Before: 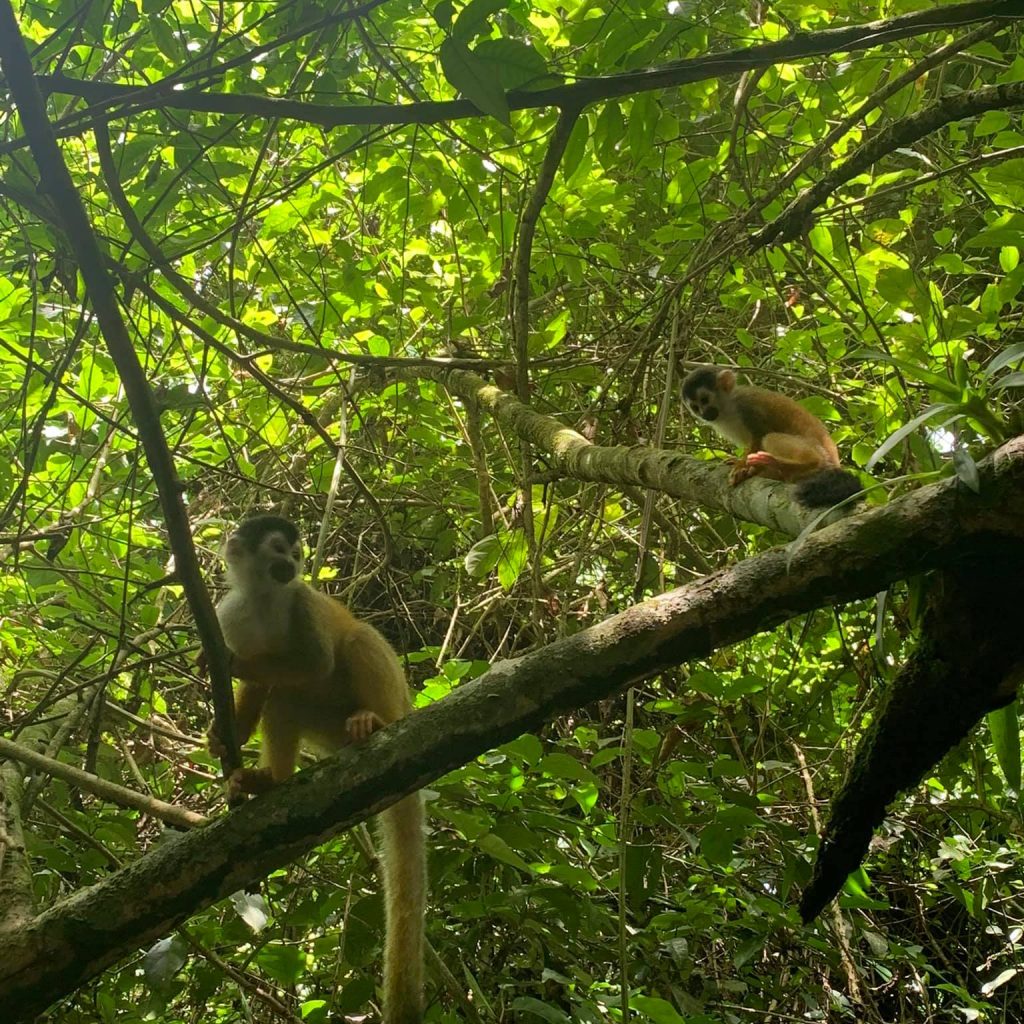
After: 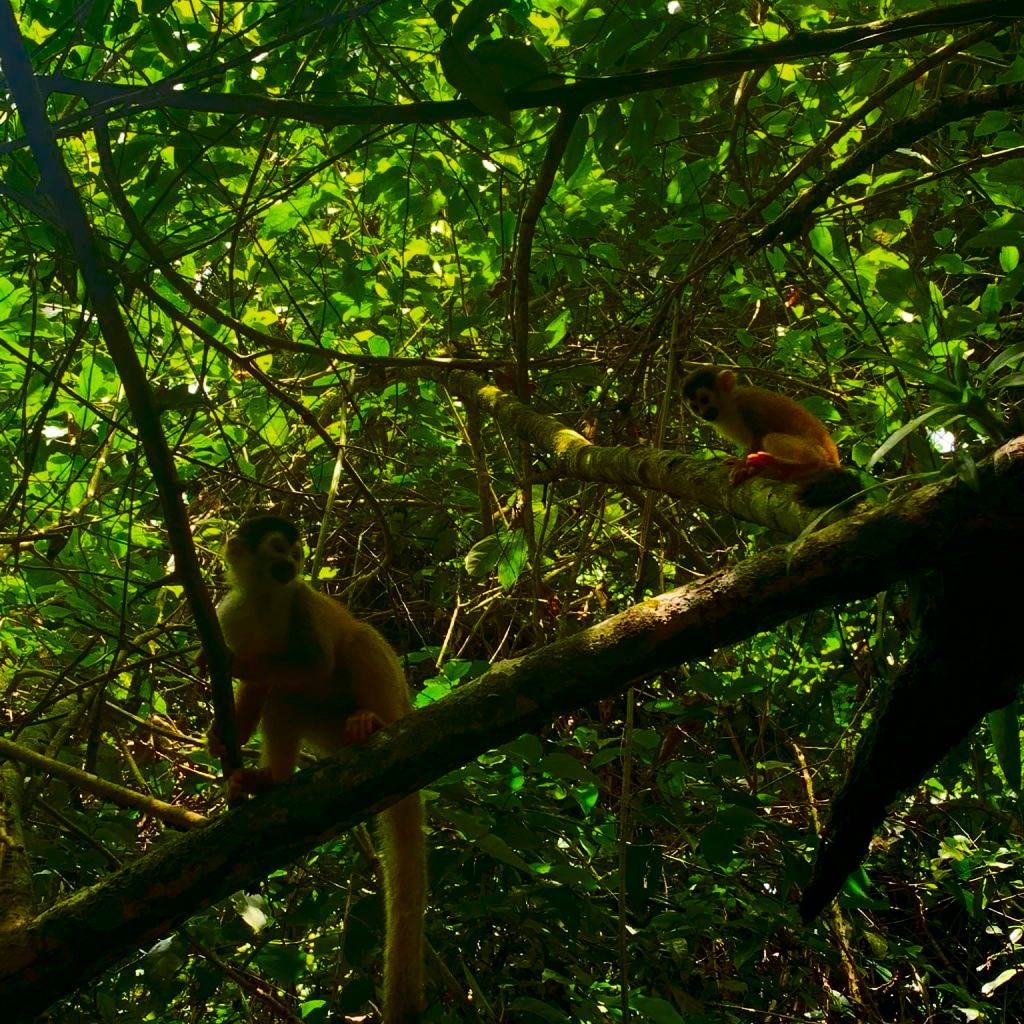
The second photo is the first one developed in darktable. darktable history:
color balance rgb: linear chroma grading › global chroma 15.611%, perceptual saturation grading › global saturation 29.724%, global vibrance 6.77%, saturation formula JzAzBz (2021)
tone equalizer: edges refinement/feathering 500, mask exposure compensation -1.57 EV, preserve details no
contrast brightness saturation: contrast 0.215, brightness -0.194, saturation 0.239
